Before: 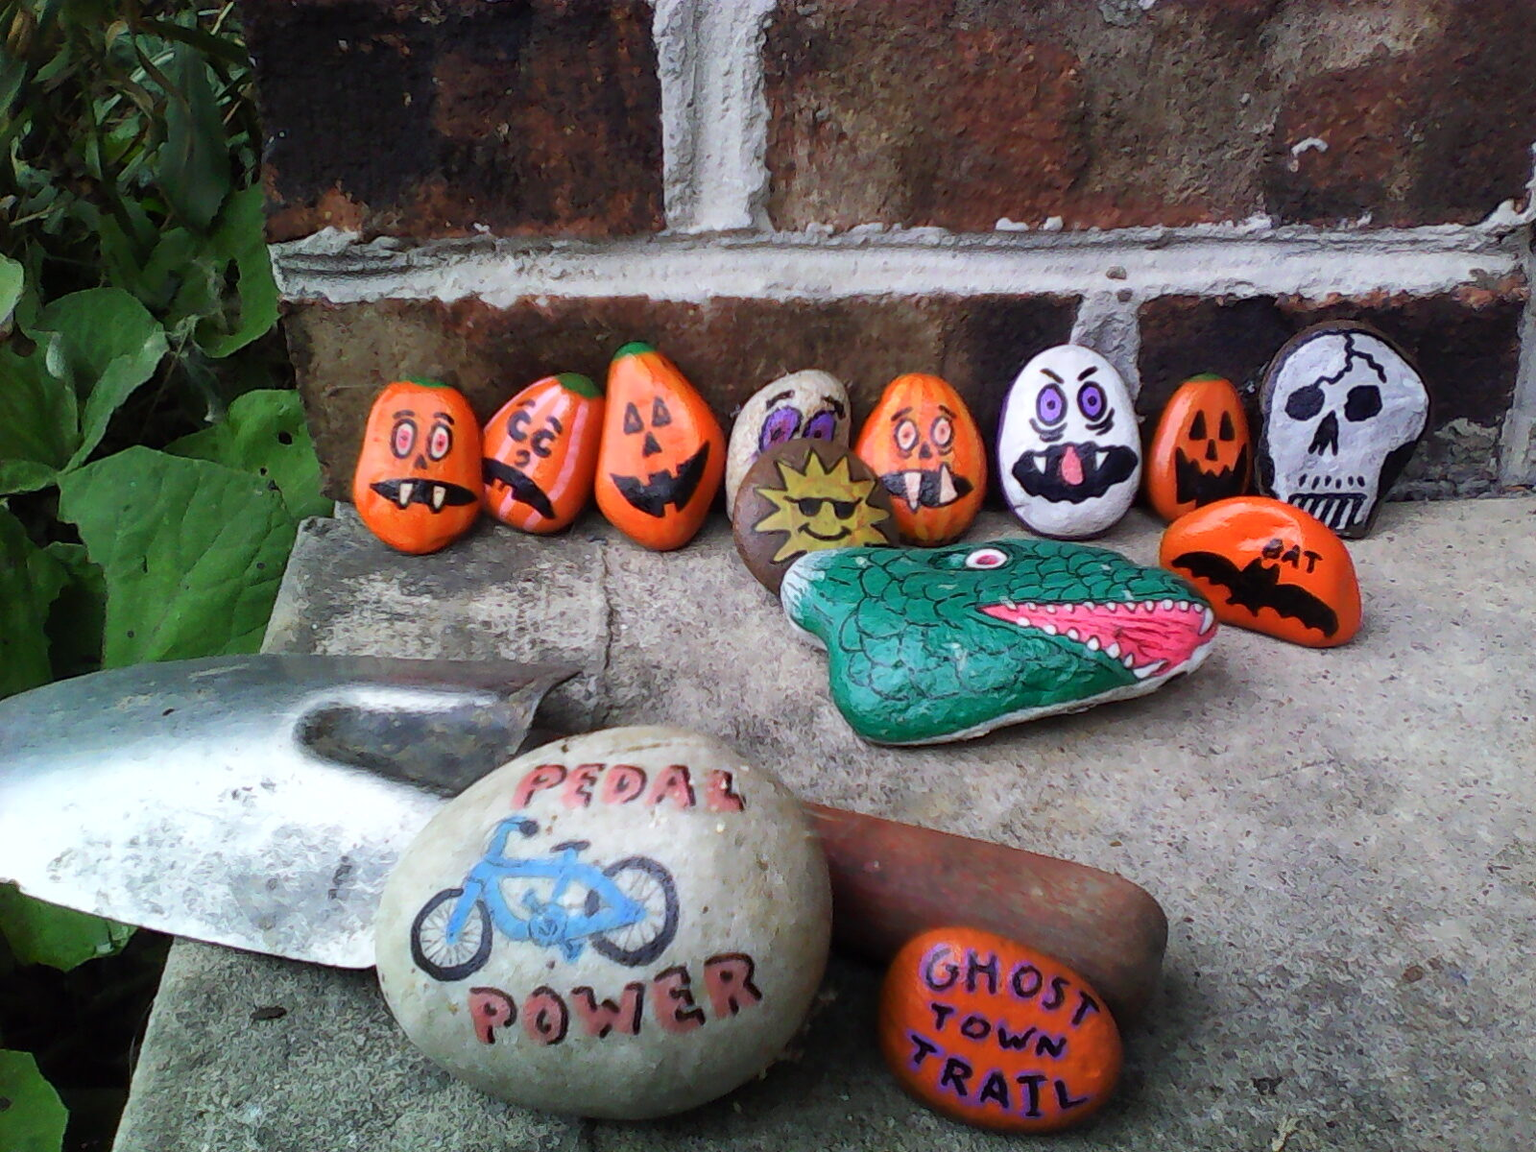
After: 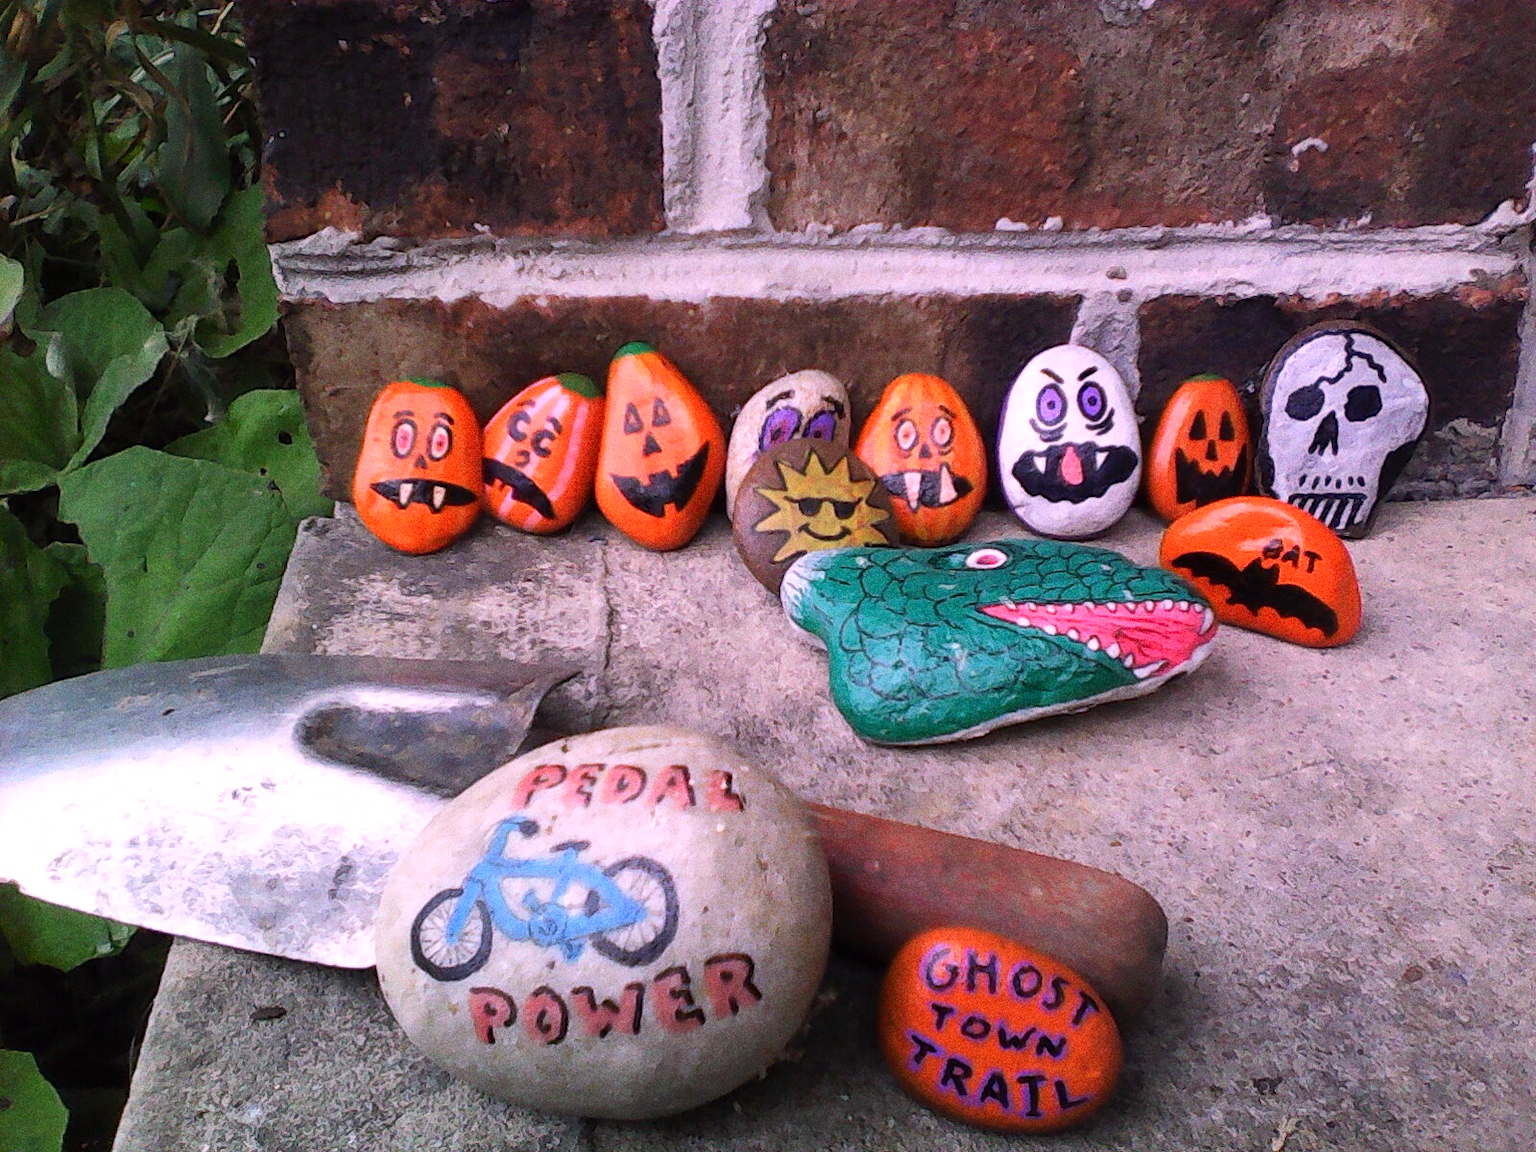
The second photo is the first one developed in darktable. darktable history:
grain: coarseness 11.82 ISO, strength 36.67%, mid-tones bias 74.17%
white balance: red 1.188, blue 1.11
